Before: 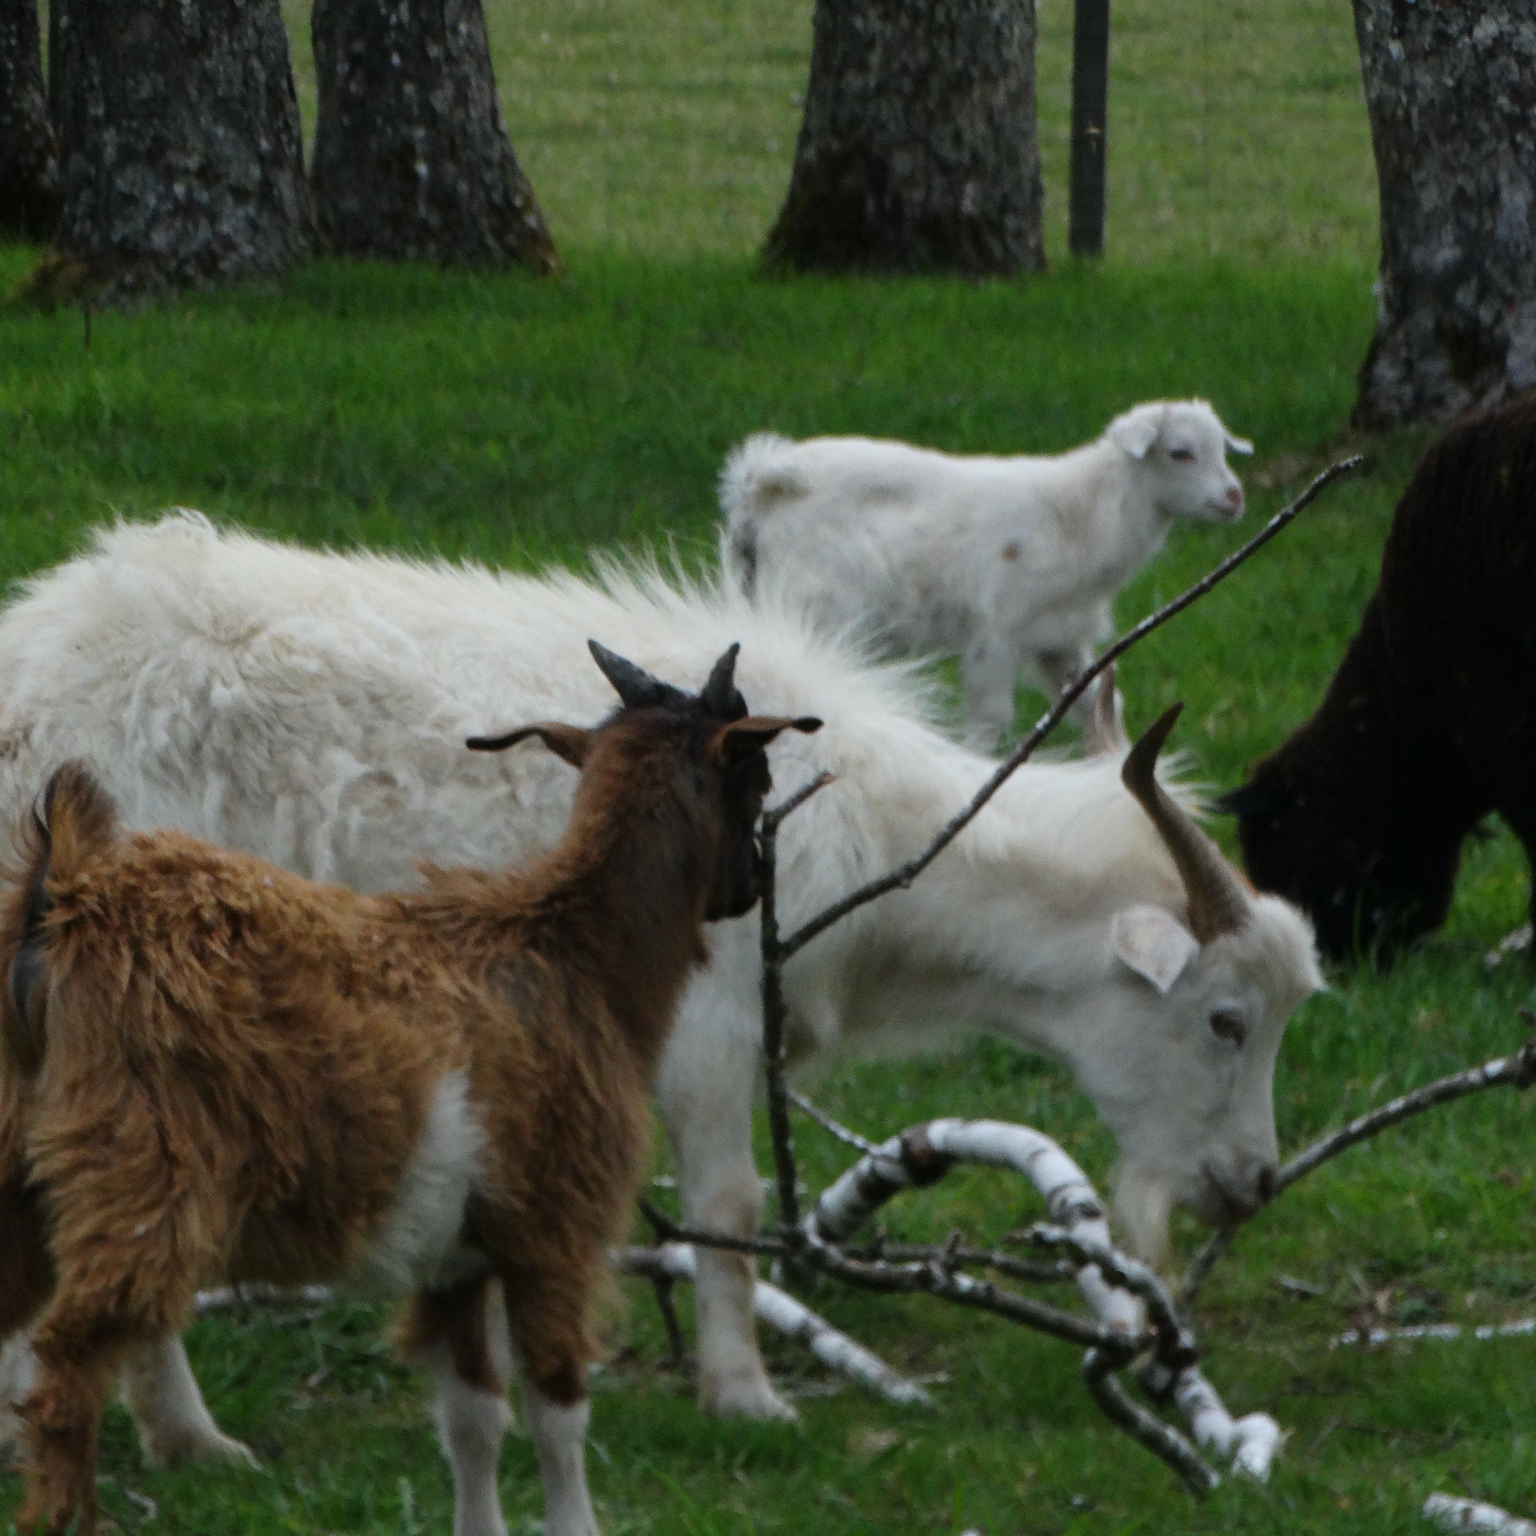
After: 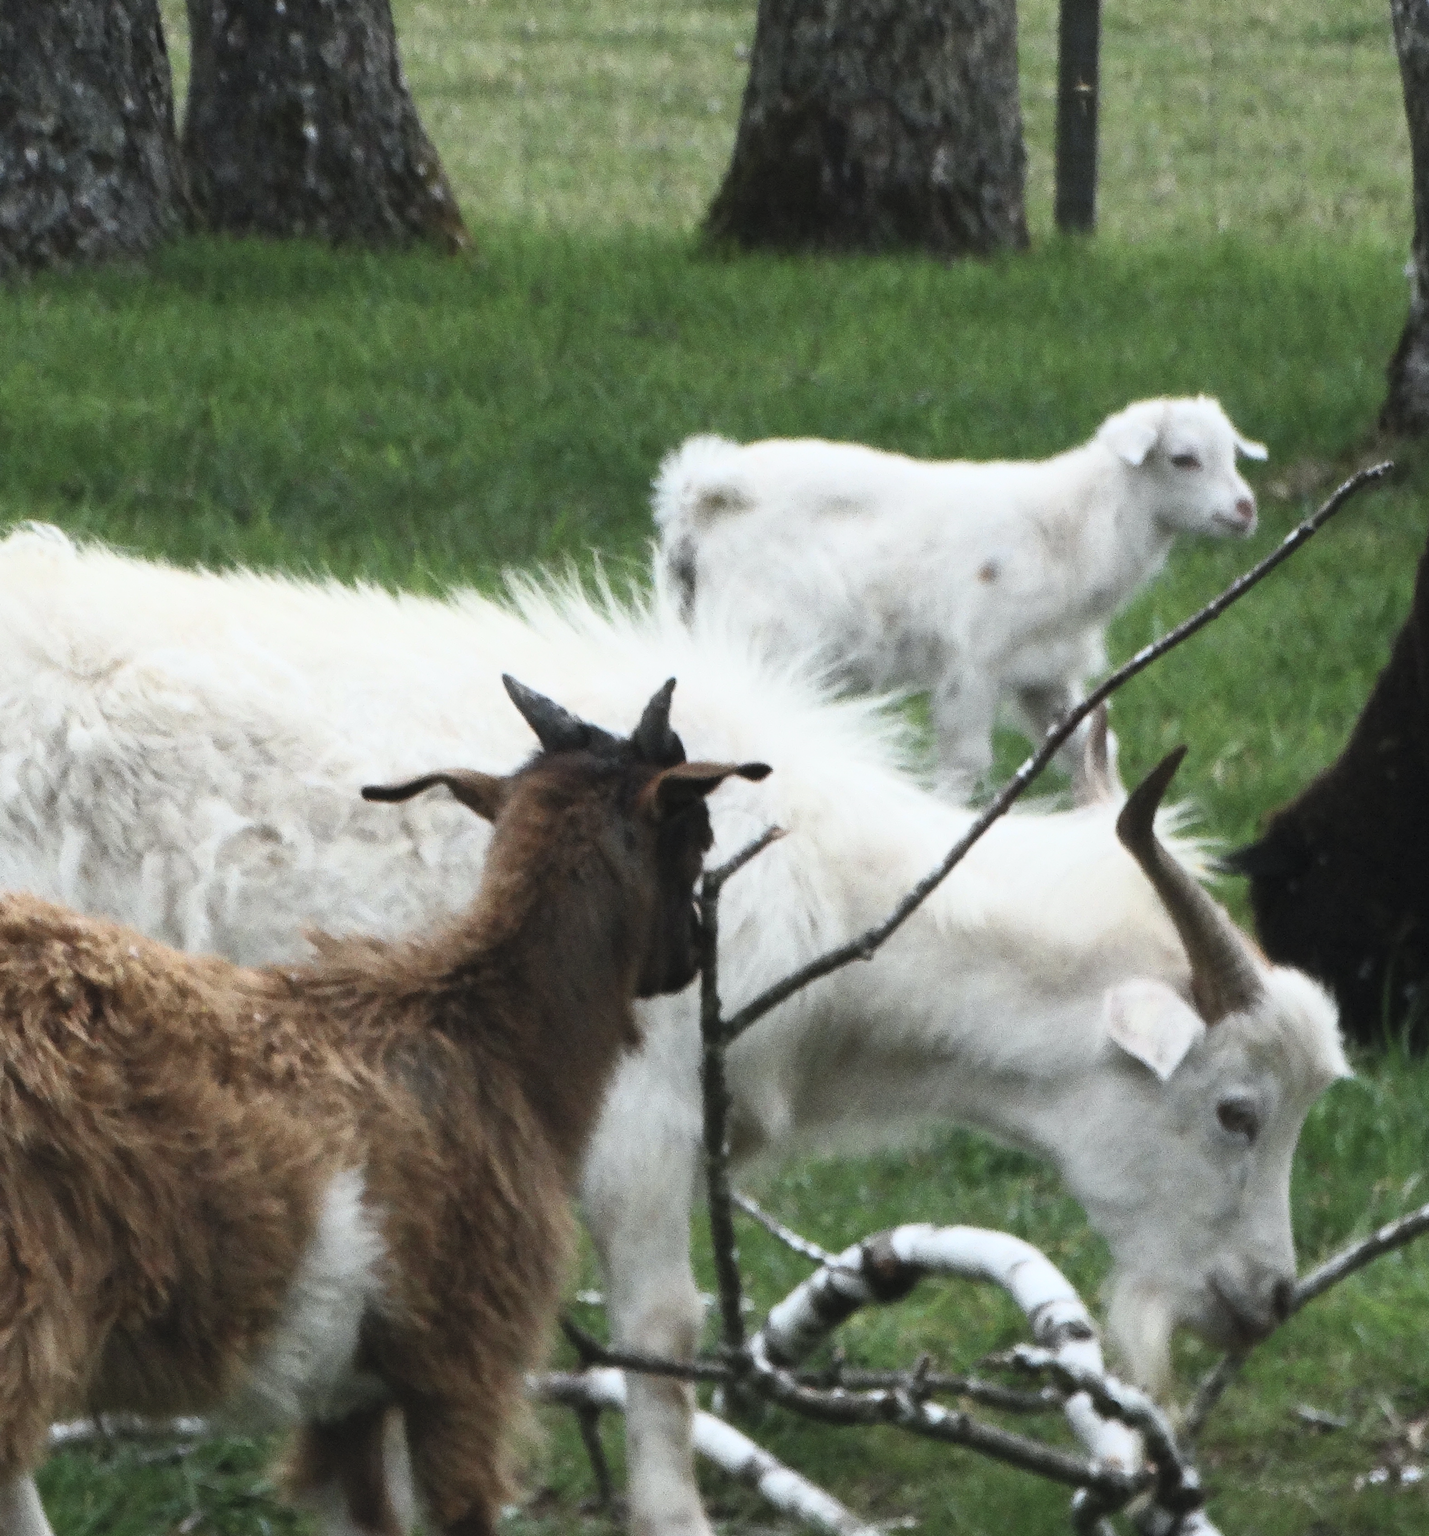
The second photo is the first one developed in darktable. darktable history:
crop: left 9.912%, top 3.553%, right 9.198%, bottom 9.531%
contrast brightness saturation: contrast 0.422, brightness 0.558, saturation -0.204
